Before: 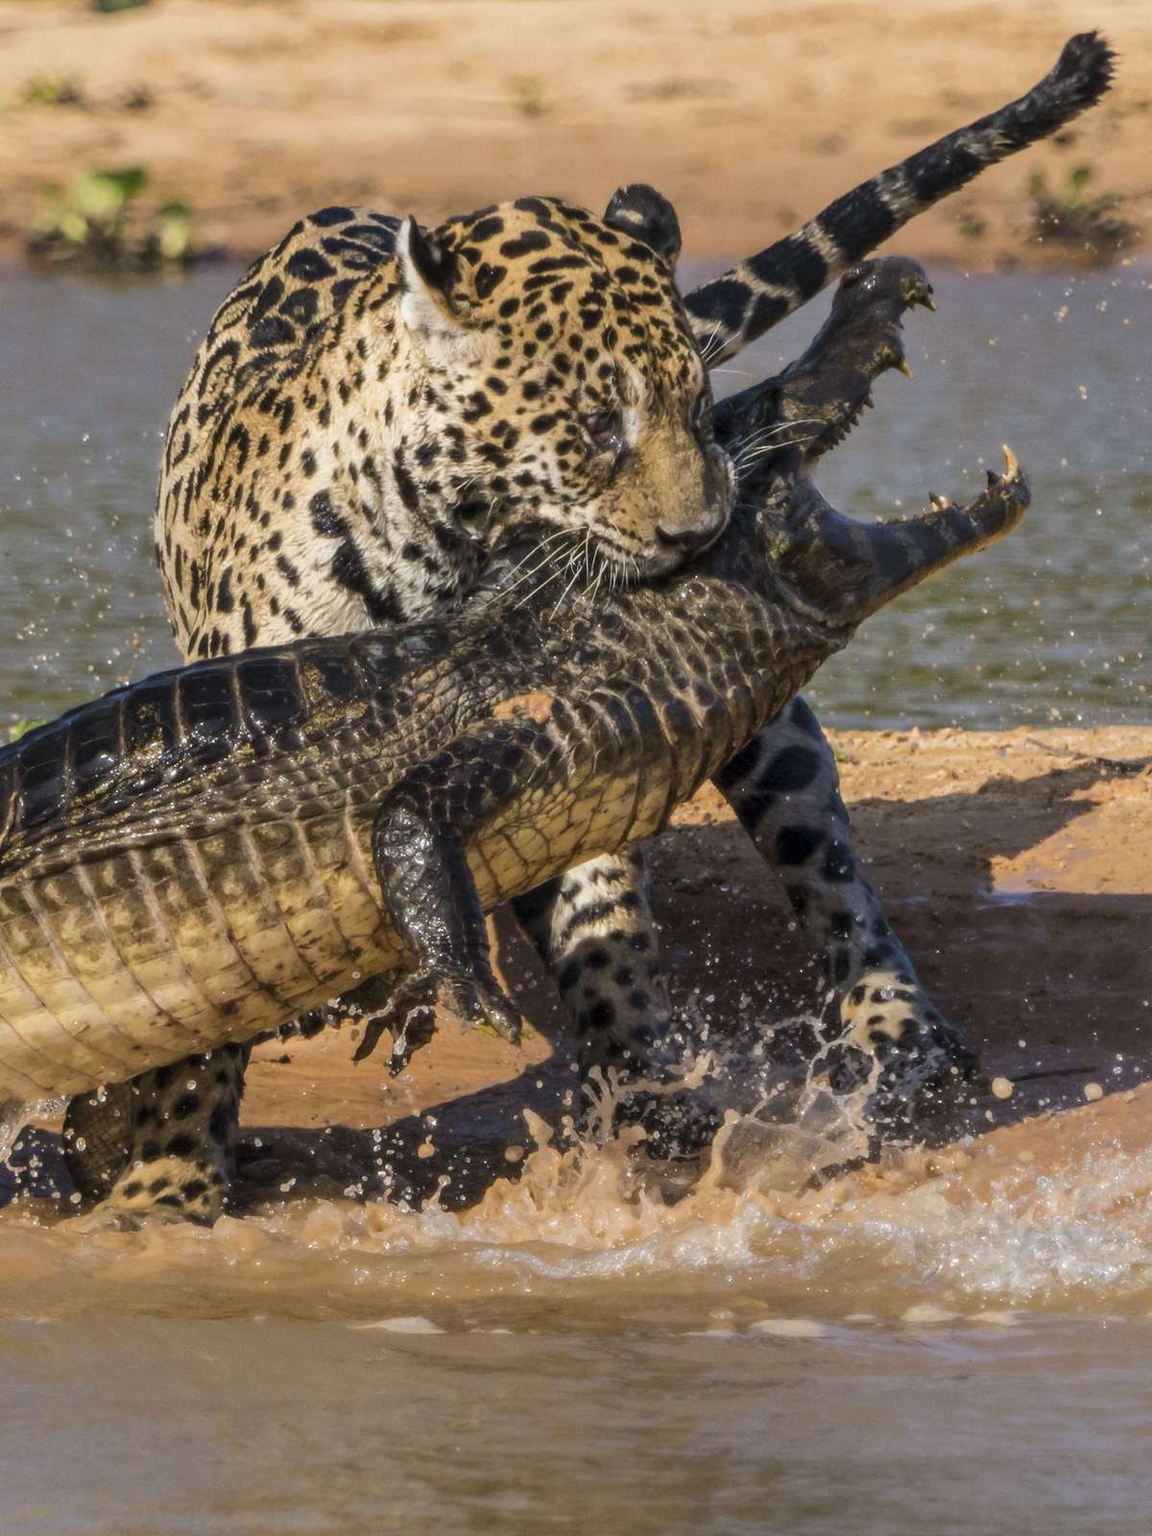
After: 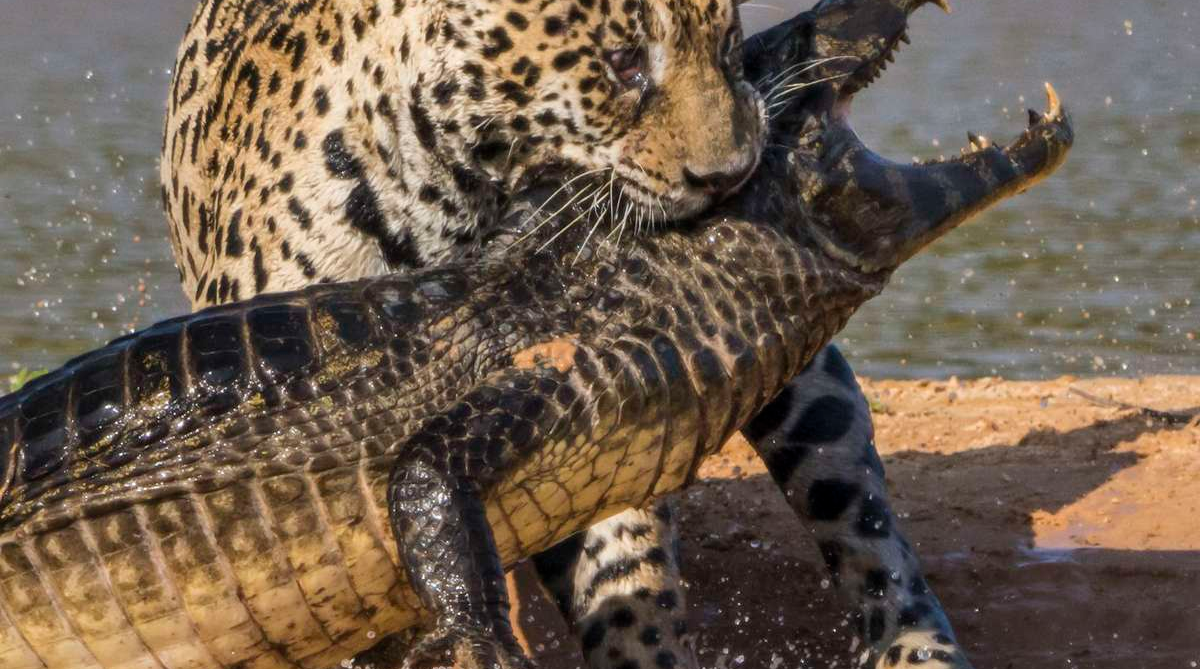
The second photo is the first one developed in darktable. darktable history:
shadows and highlights: shadows 24.5, highlights -78.15, soften with gaussian
crop and rotate: top 23.84%, bottom 34.294%
